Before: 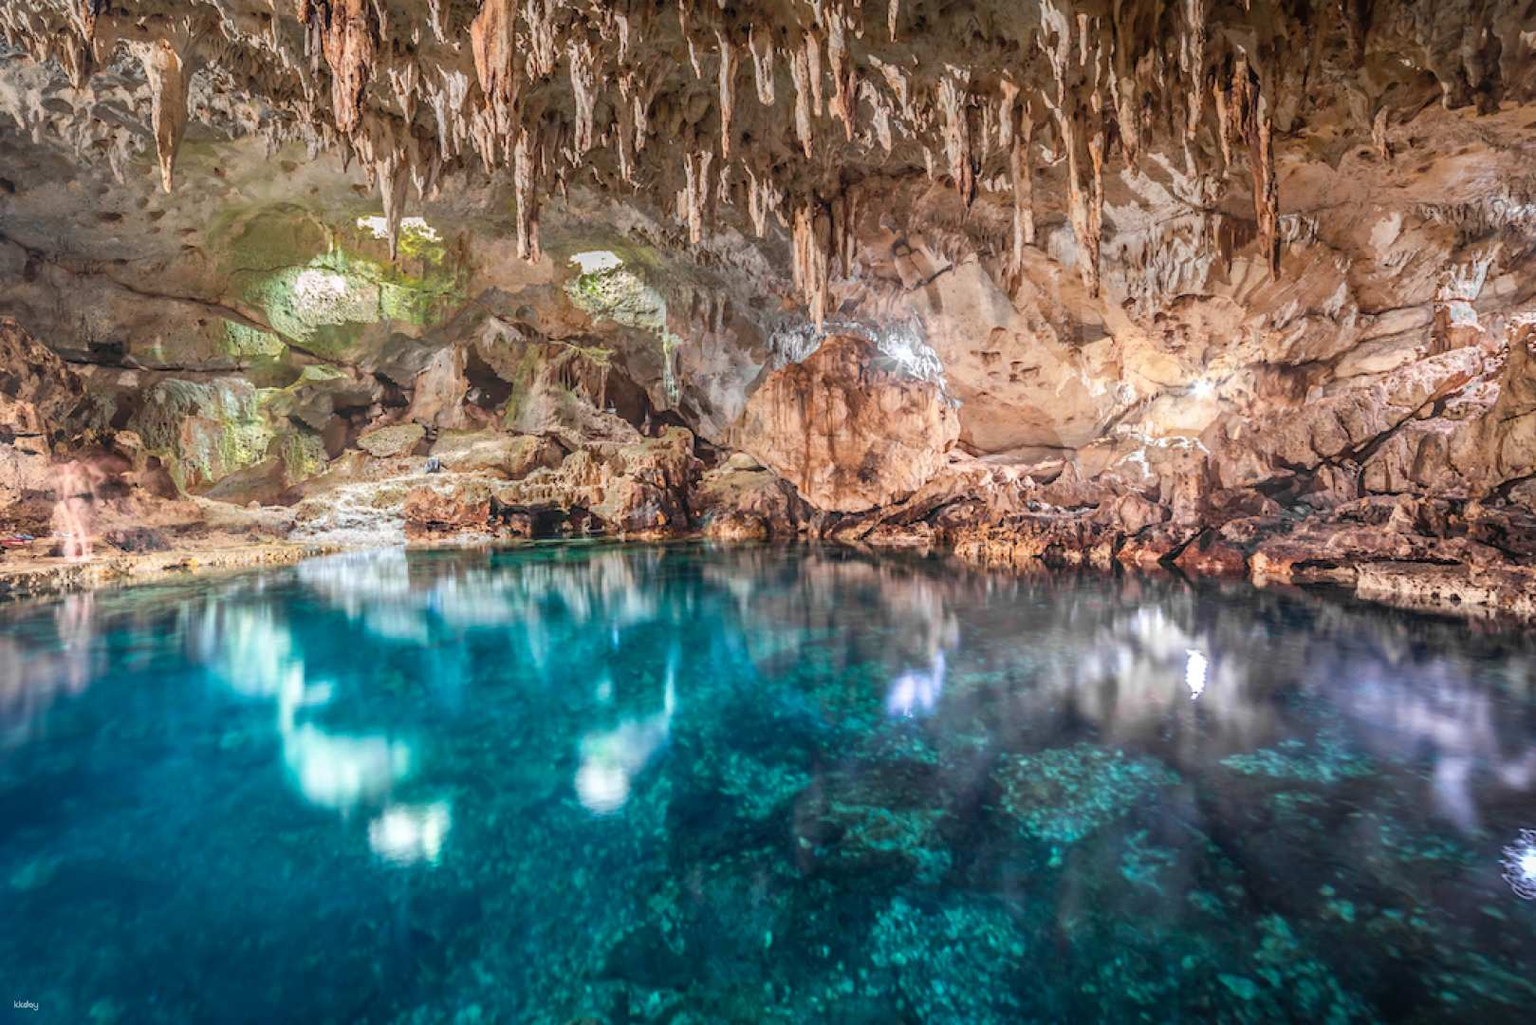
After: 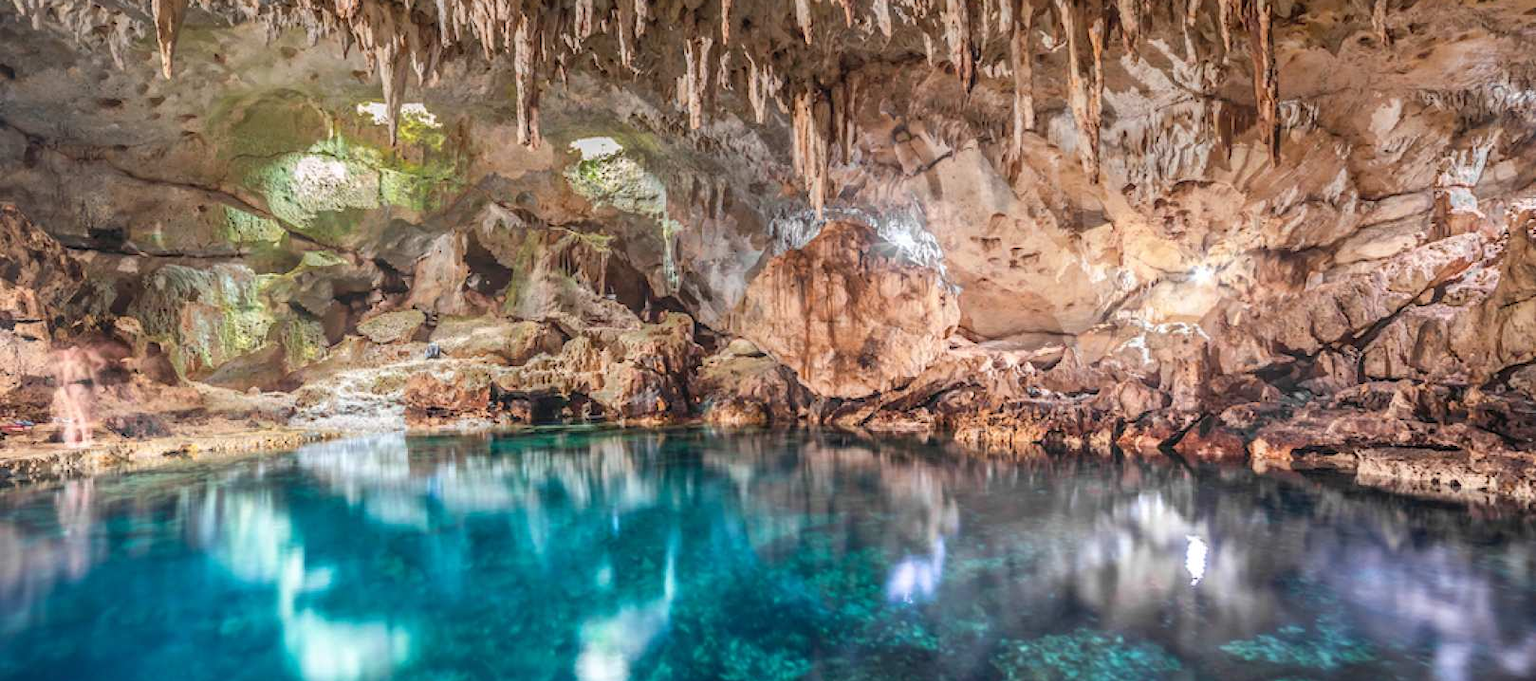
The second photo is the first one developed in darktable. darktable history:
crop: top 11.161%, bottom 22.352%
